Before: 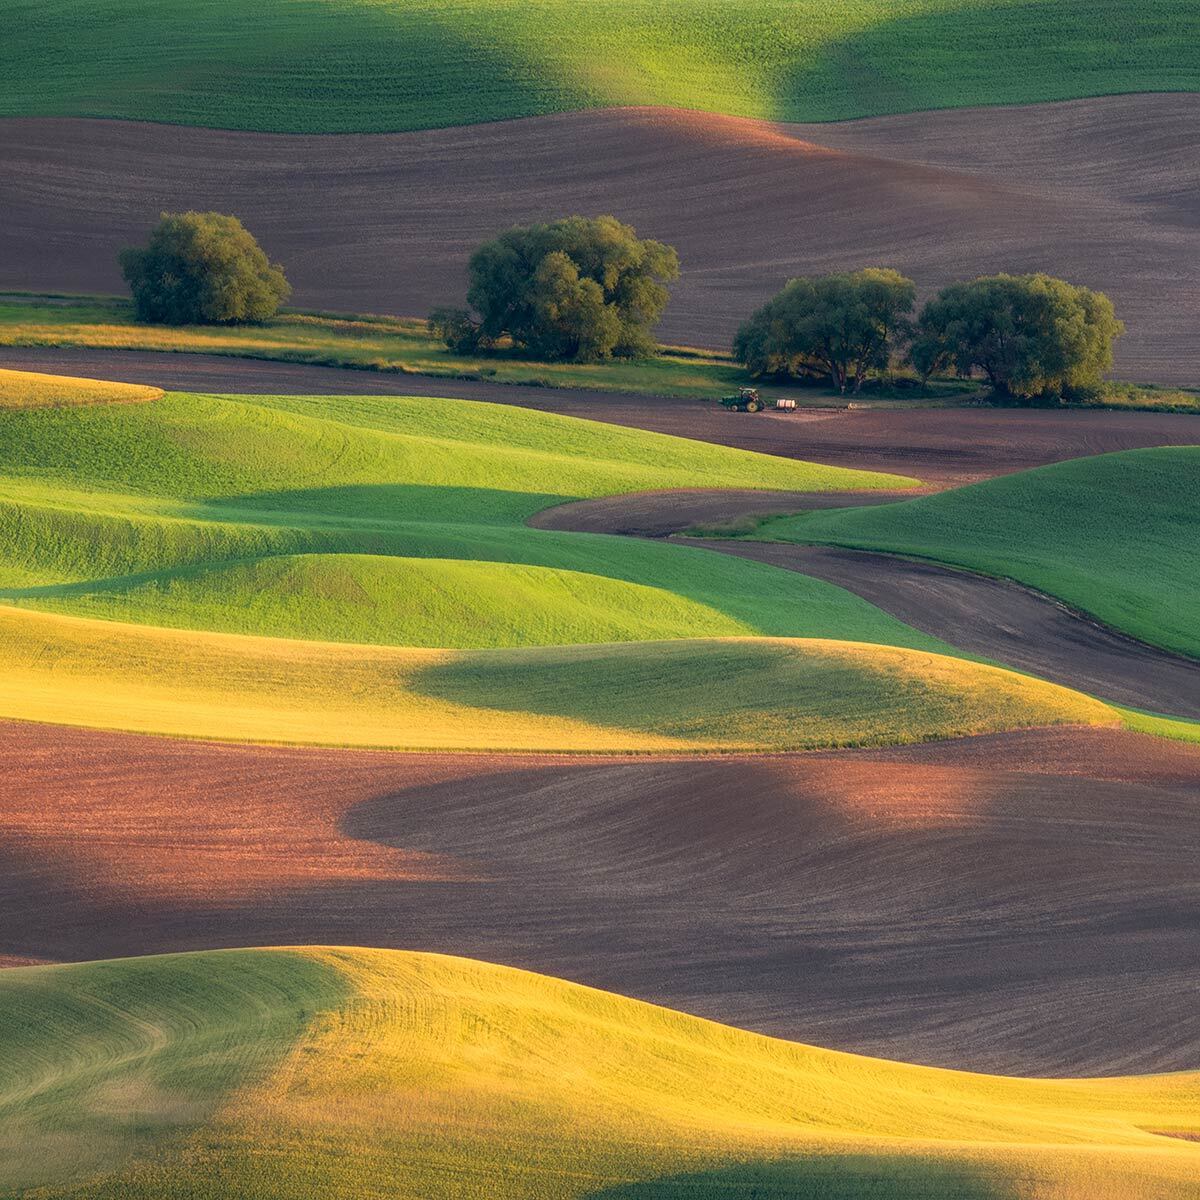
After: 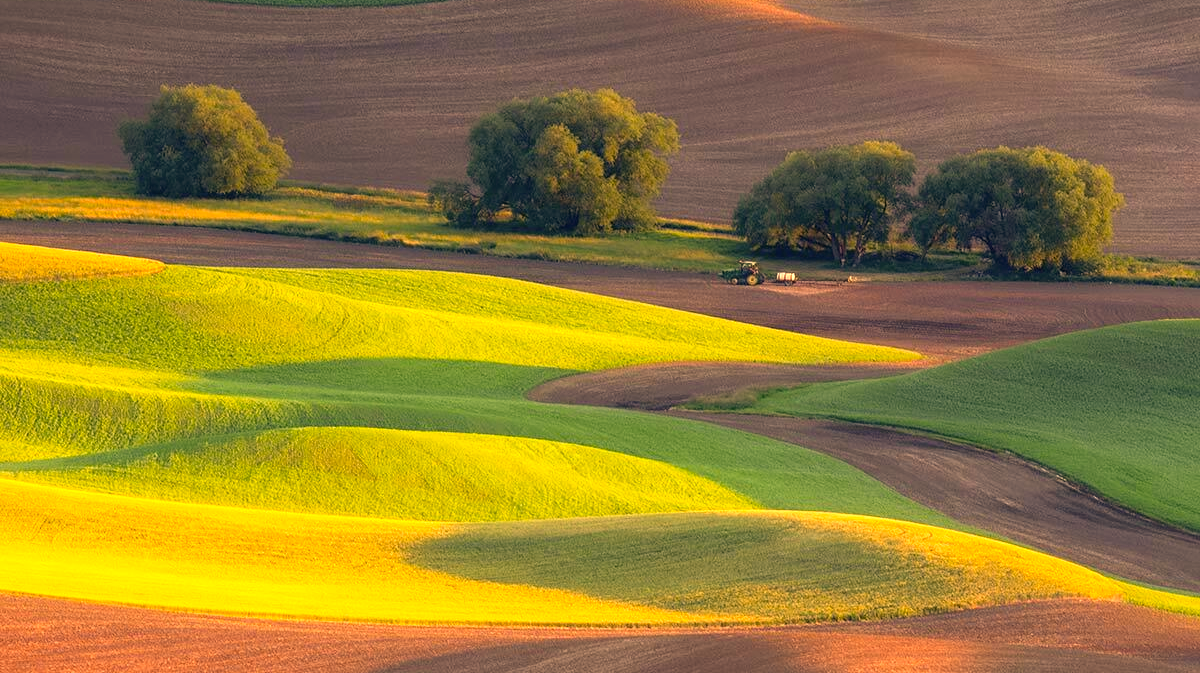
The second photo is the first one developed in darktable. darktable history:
sharpen: radius 5.325, amount 0.312, threshold 26.433
crop and rotate: top 10.605%, bottom 33.274%
exposure: exposure 0.6 EV, compensate highlight preservation false
color correction: highlights a* 15, highlights b* 31.55
